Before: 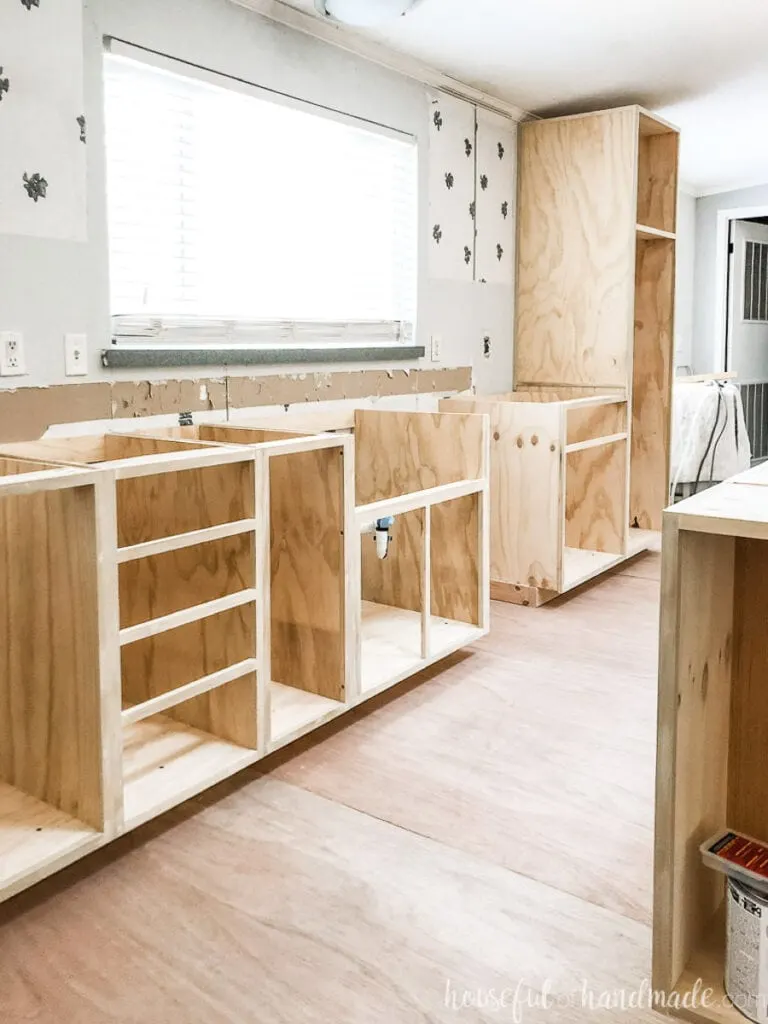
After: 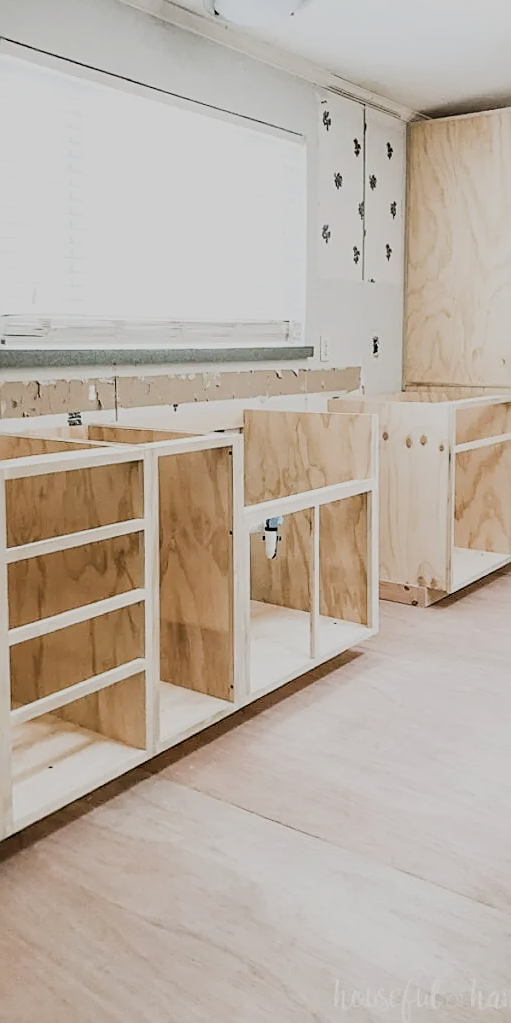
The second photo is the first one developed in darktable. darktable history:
contrast brightness saturation: saturation -0.16
filmic rgb: black relative exposure -7.13 EV, white relative exposure 5.34 EV, hardness 3.02
crop and rotate: left 14.492%, right 18.855%
sharpen: on, module defaults
